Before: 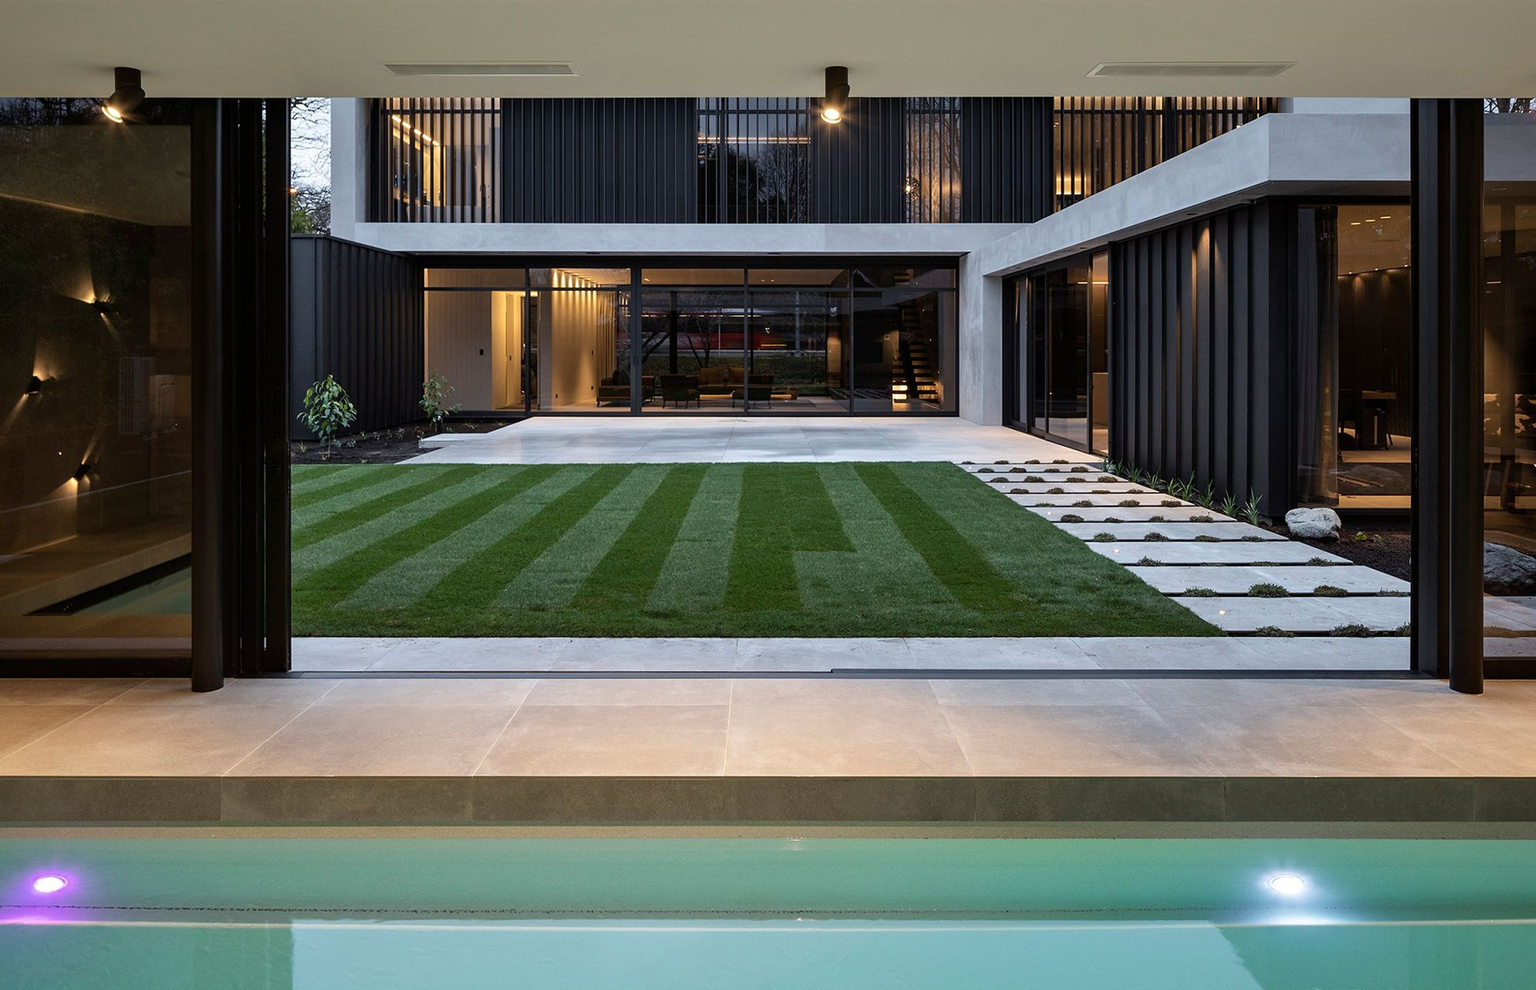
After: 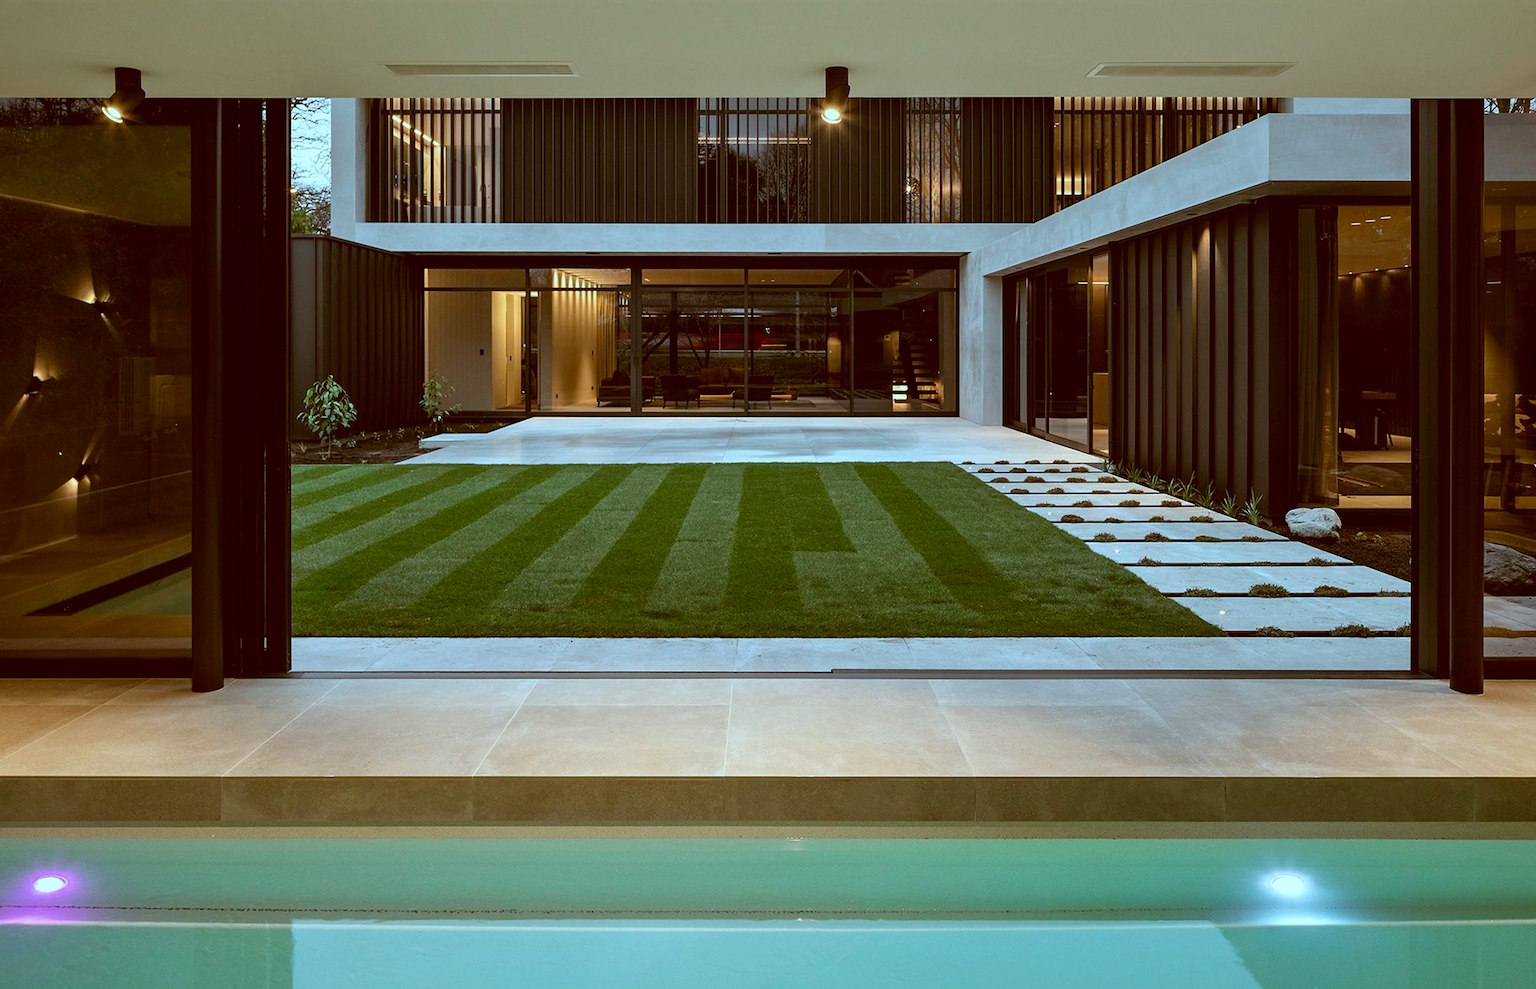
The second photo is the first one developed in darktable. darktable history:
color correction: highlights a* -14.34, highlights b* -16.66, shadows a* 10.65, shadows b* 29.87
